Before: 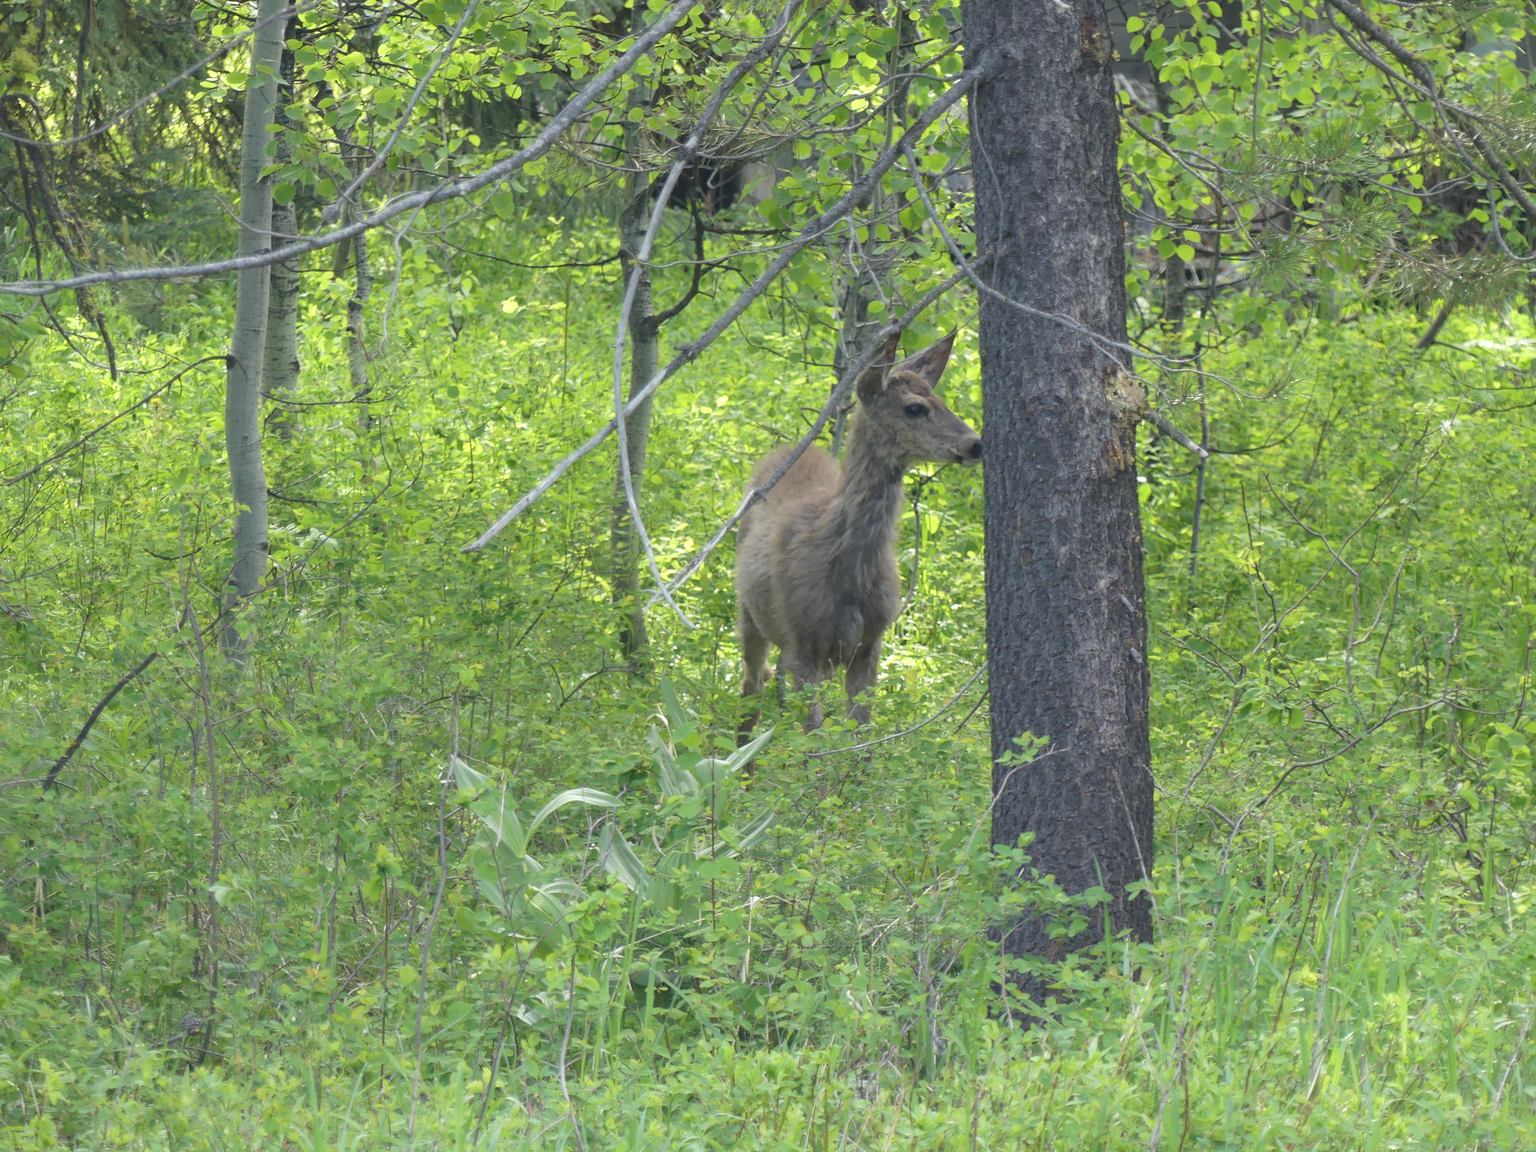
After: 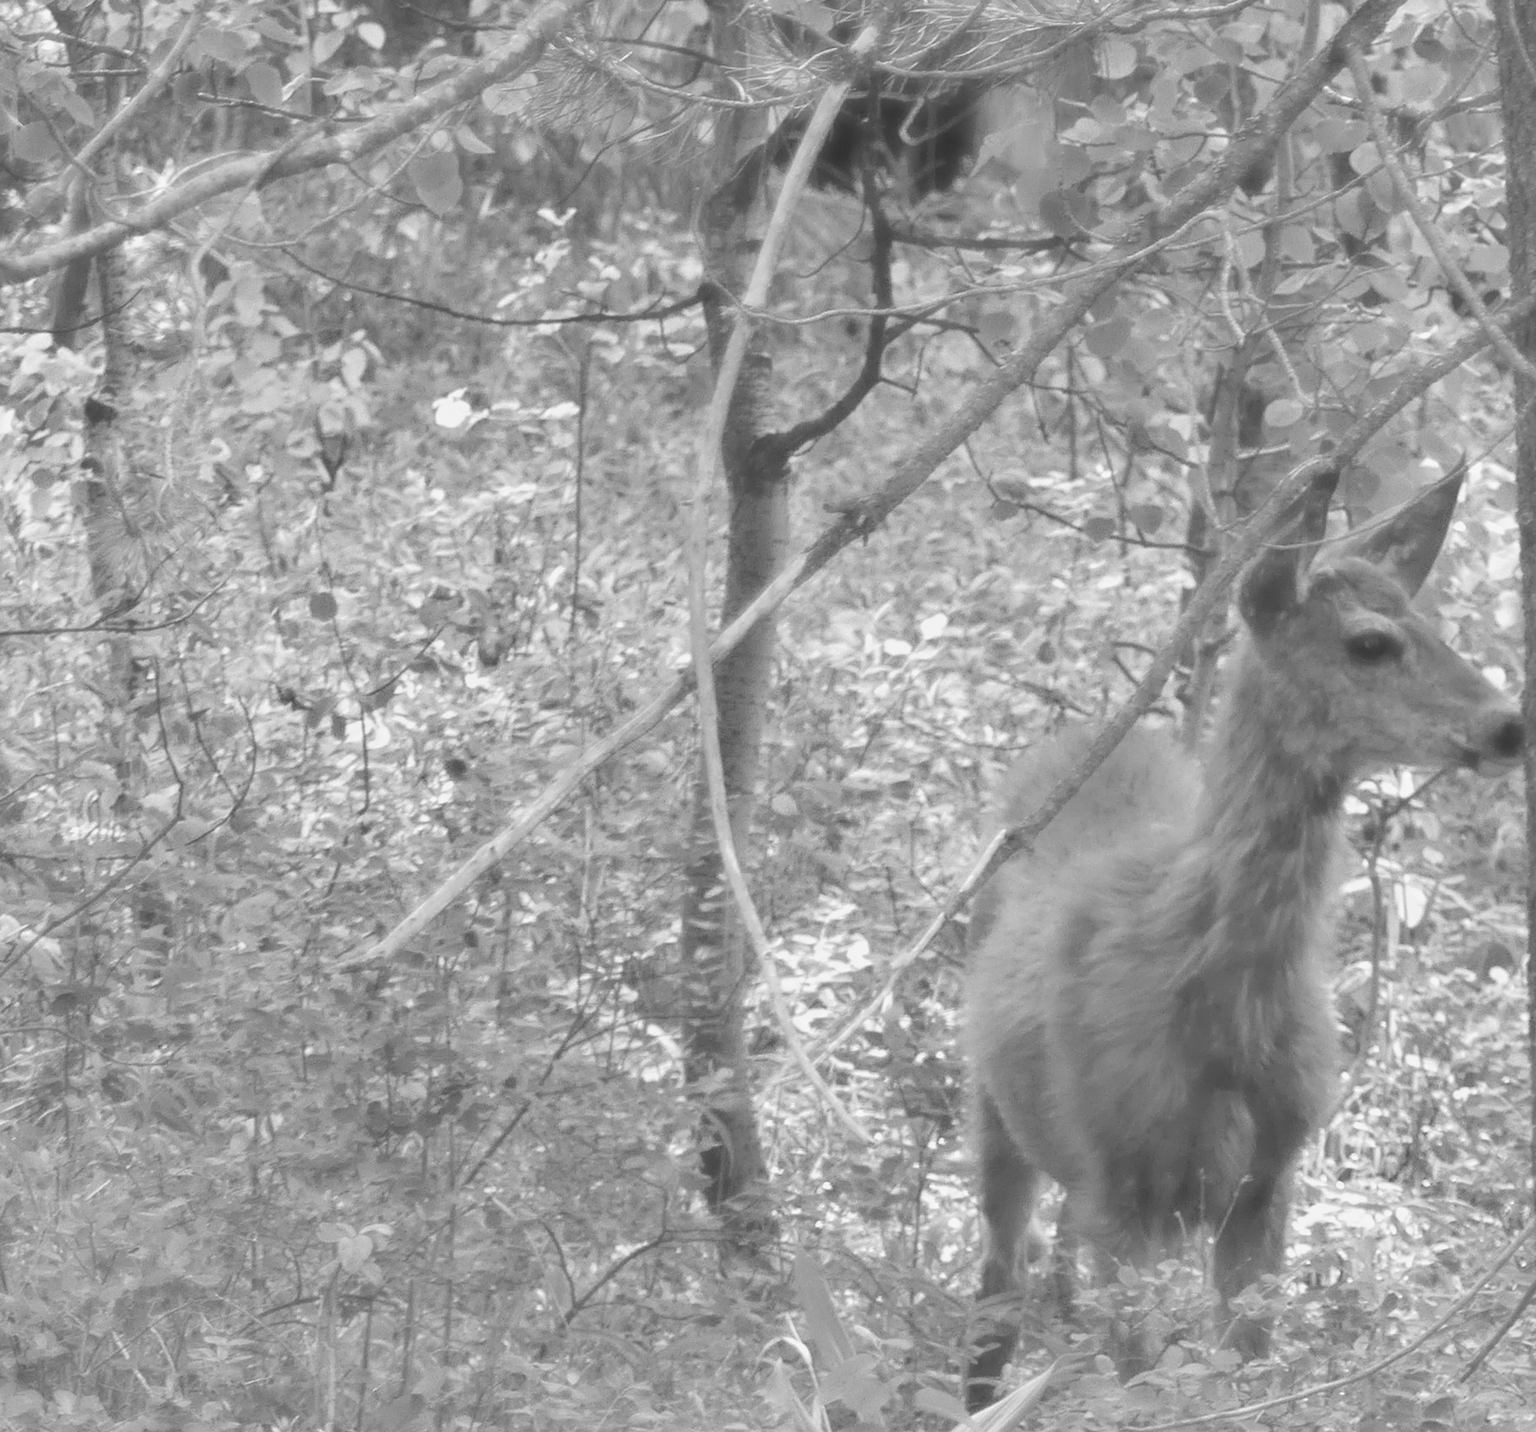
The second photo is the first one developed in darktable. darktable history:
monochrome: on, module defaults
crop: left 20.248%, top 10.86%, right 35.675%, bottom 34.321%
shadows and highlights: soften with gaussian
haze removal: strength -0.9, distance 0.225, compatibility mode true, adaptive false
local contrast: highlights 100%, shadows 100%, detail 120%, midtone range 0.2
